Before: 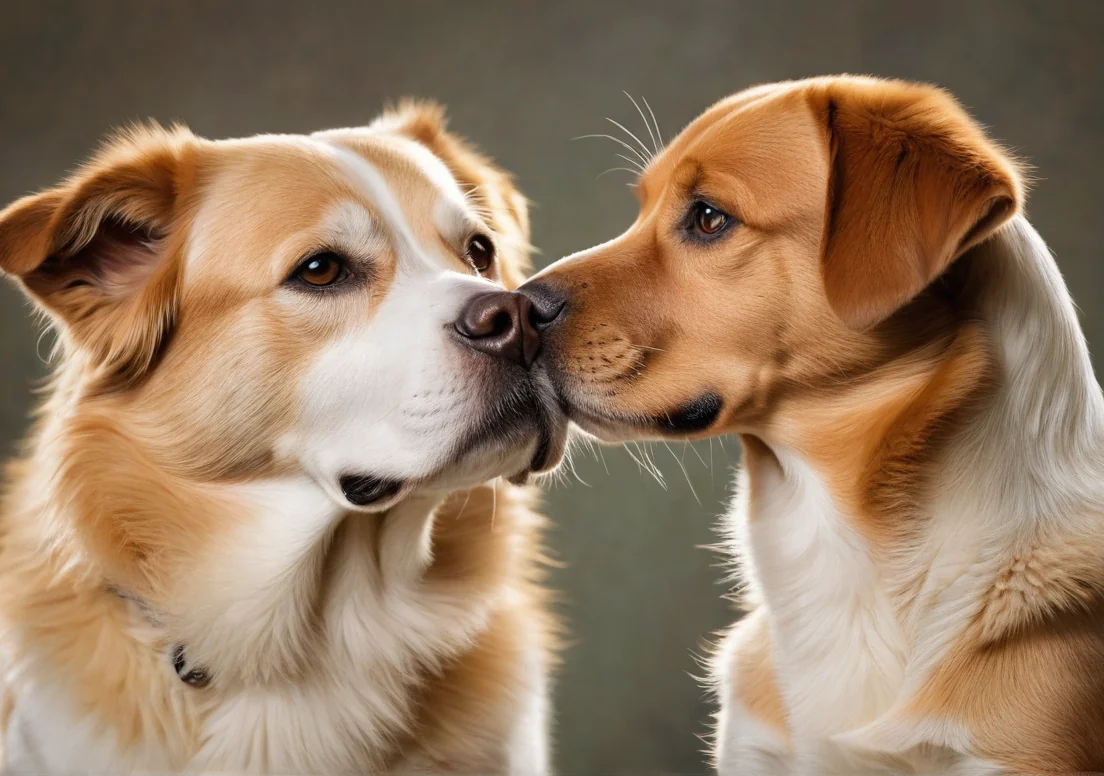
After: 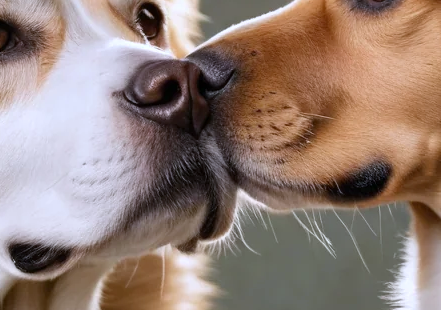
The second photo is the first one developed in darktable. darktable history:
crop: left 30%, top 30%, right 30%, bottom 30%
white balance: red 0.967, blue 1.119, emerald 0.756
